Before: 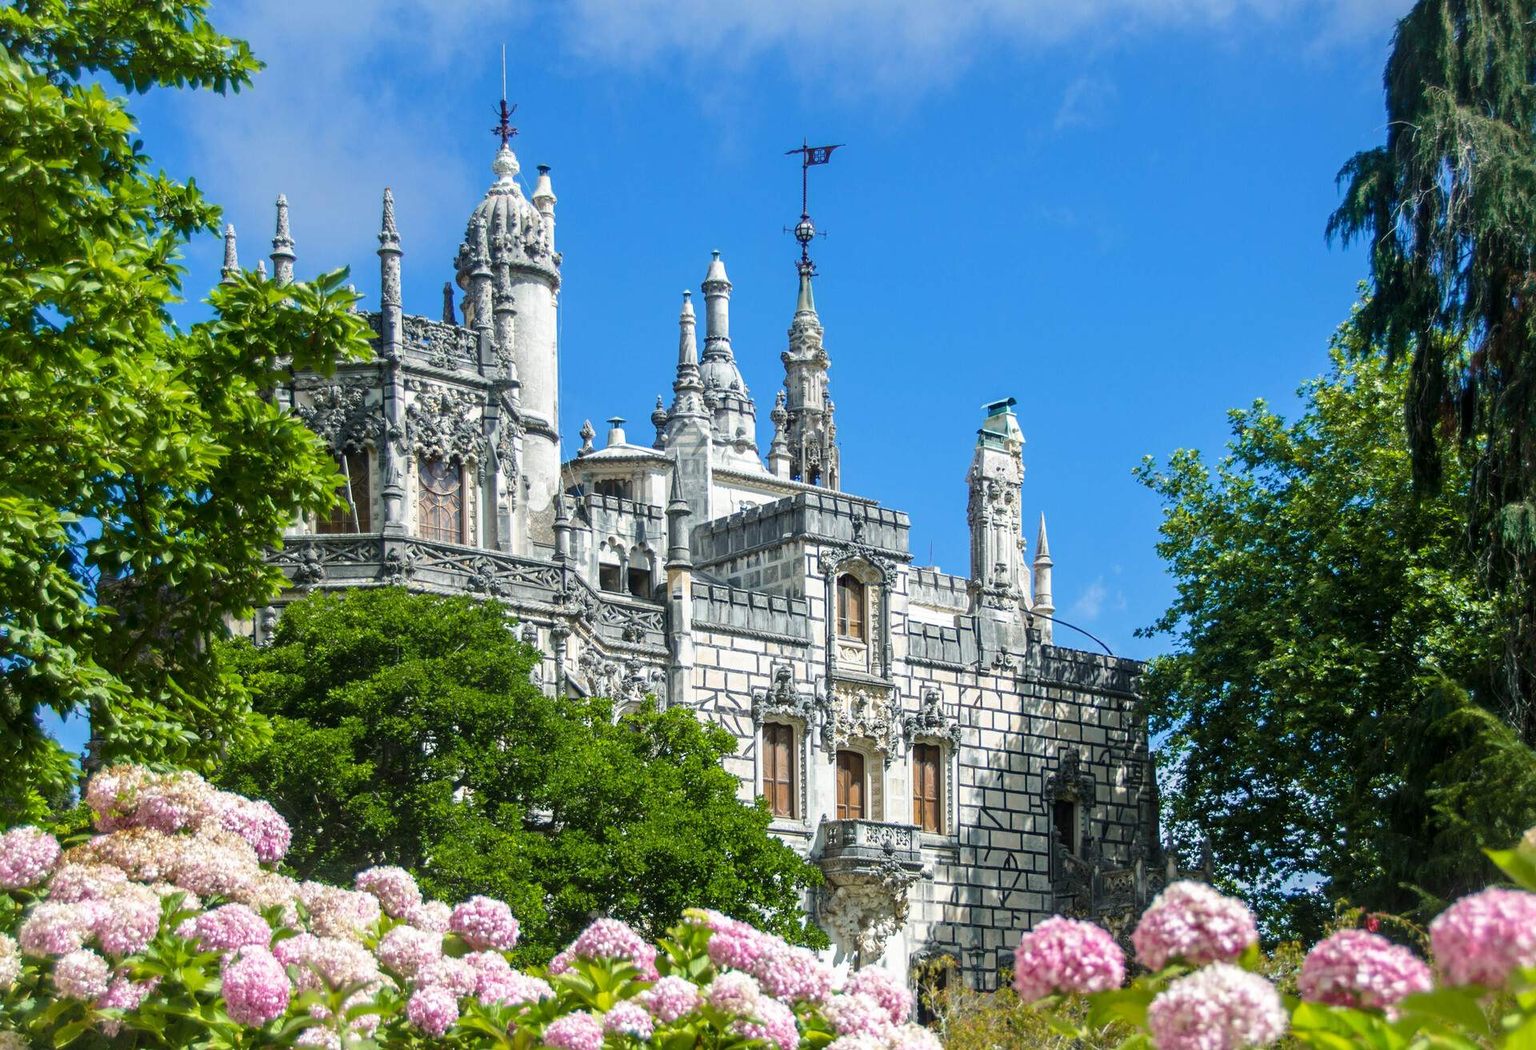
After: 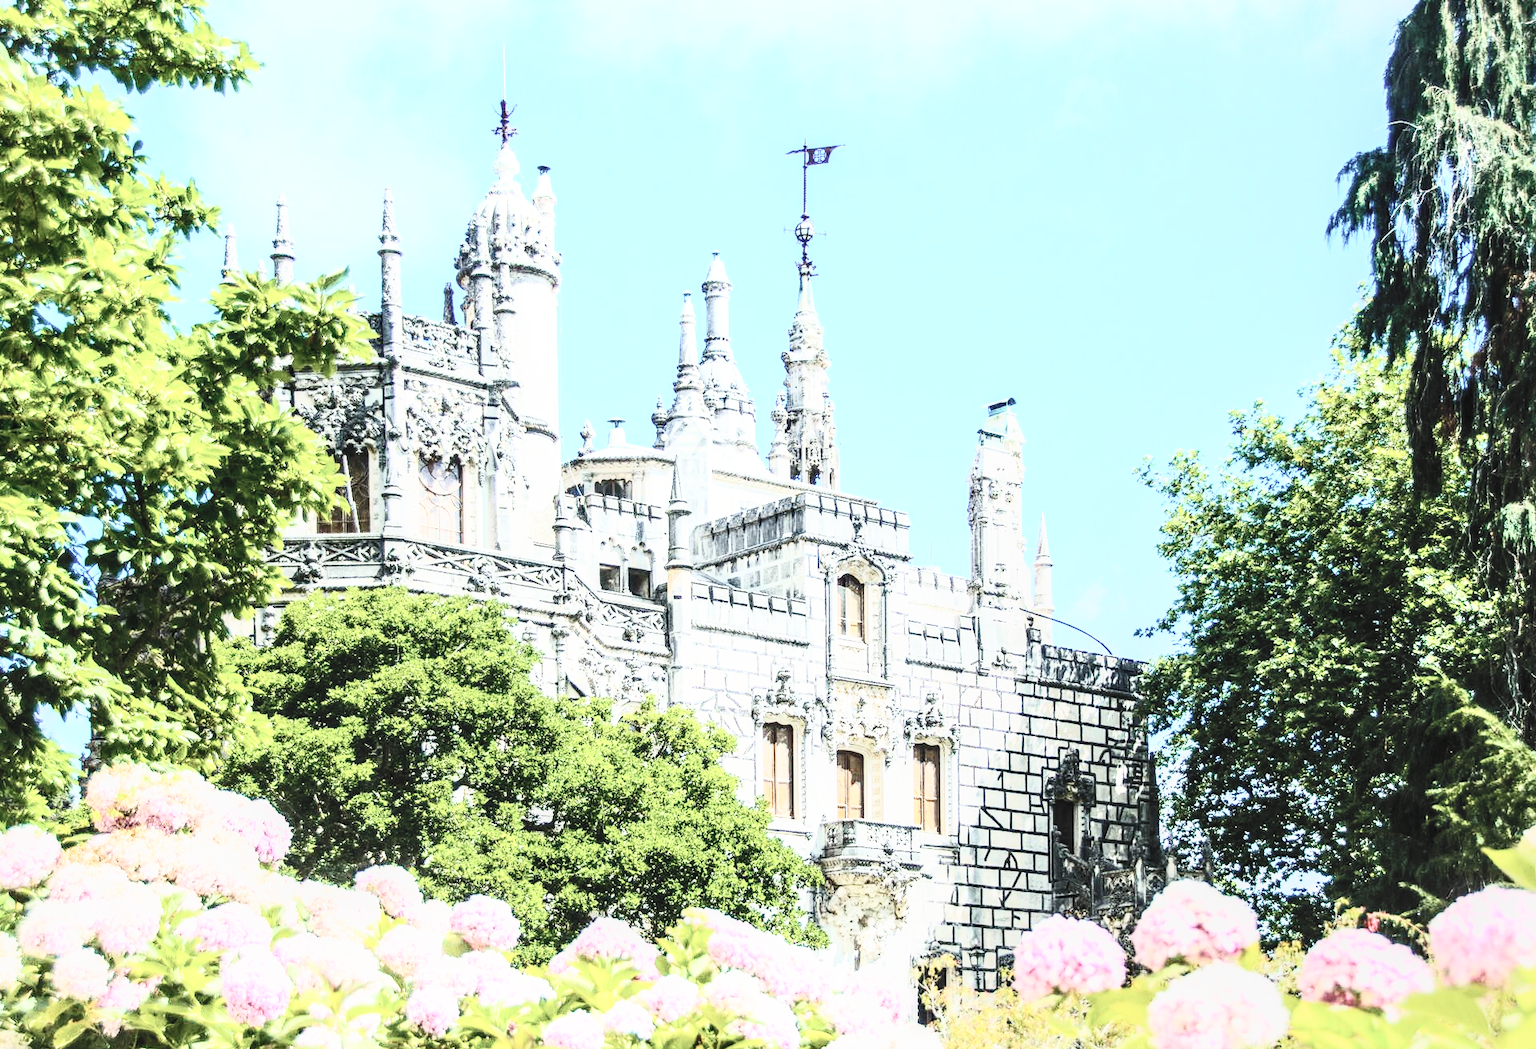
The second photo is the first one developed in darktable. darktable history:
local contrast: on, module defaults
base curve: curves: ch0 [(0, 0) (0.008, 0.007) (0.022, 0.029) (0.048, 0.089) (0.092, 0.197) (0.191, 0.399) (0.275, 0.534) (0.357, 0.65) (0.477, 0.78) (0.542, 0.833) (0.799, 0.973) (1, 1)], preserve colors none
contrast brightness saturation: contrast 0.563, brightness 0.571, saturation -0.331
tone equalizer: -8 EV -0.454 EV, -7 EV -0.398 EV, -6 EV -0.316 EV, -5 EV -0.221 EV, -3 EV 0.224 EV, -2 EV 0.312 EV, -1 EV 0.406 EV, +0 EV 0.441 EV
